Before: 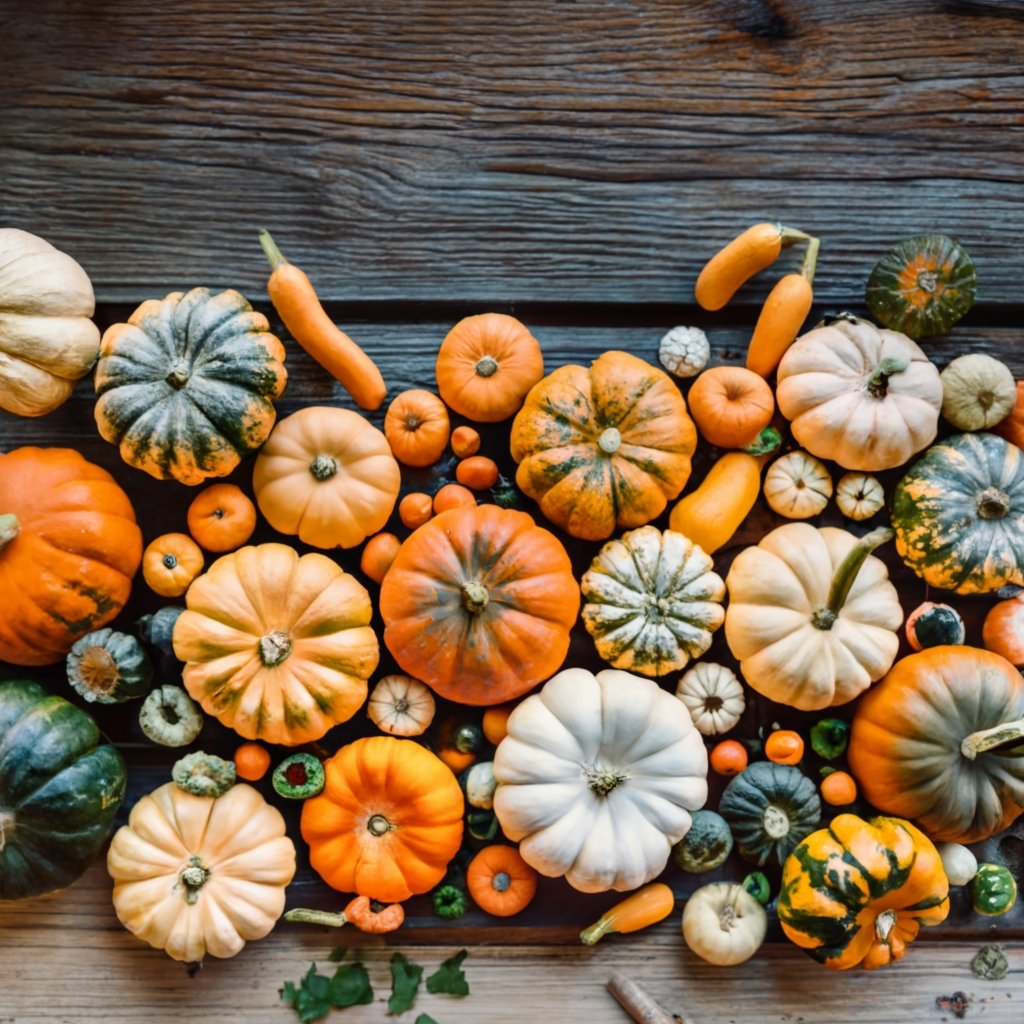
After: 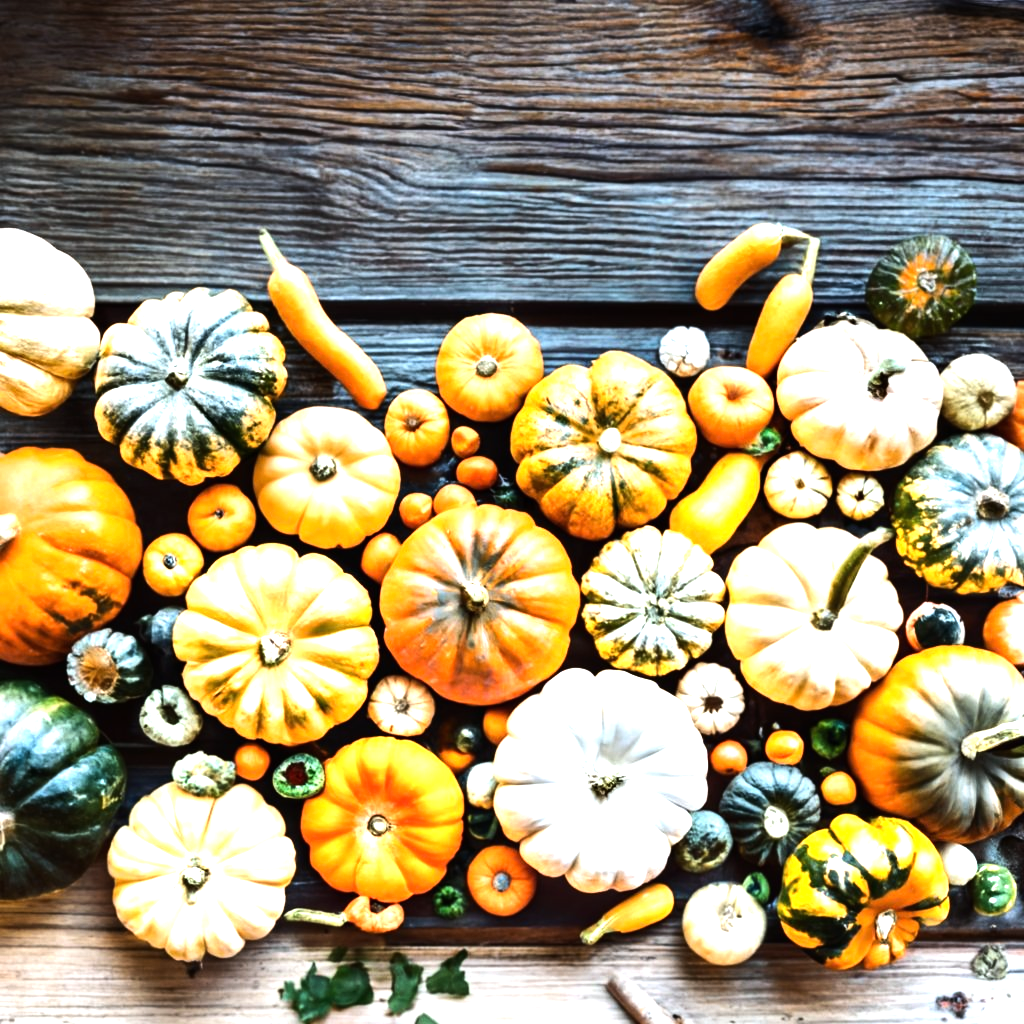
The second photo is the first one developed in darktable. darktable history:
tone equalizer: -8 EV -1.08 EV, -7 EV -1.01 EV, -6 EV -0.867 EV, -5 EV -0.578 EV, -3 EV 0.578 EV, -2 EV 0.867 EV, -1 EV 1.01 EV, +0 EV 1.08 EV, edges refinement/feathering 500, mask exposure compensation -1.57 EV, preserve details no
exposure: black level correction 0, exposure 0.7 EV, compensate exposure bias true, compensate highlight preservation false
white balance: red 0.974, blue 1.044
